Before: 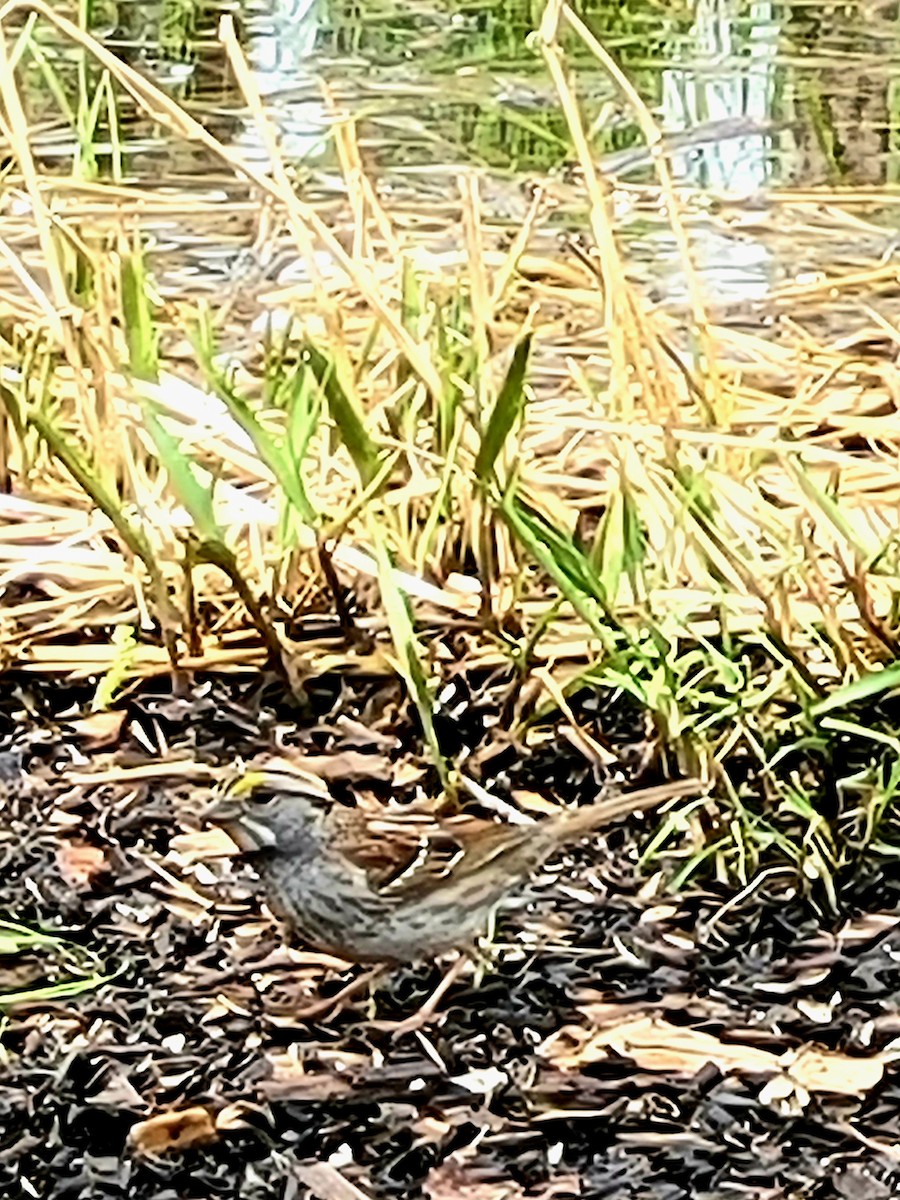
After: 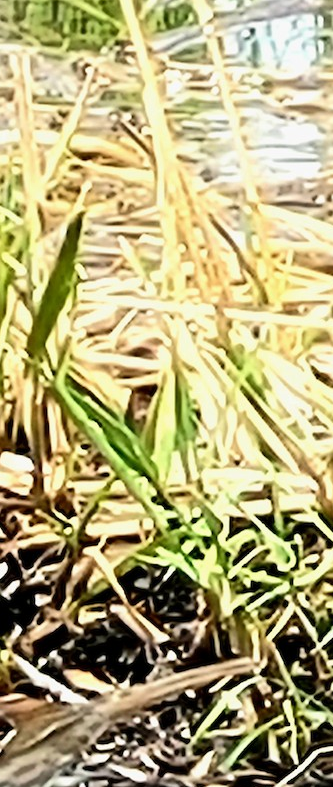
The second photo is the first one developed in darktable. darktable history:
crop and rotate: left 49.834%, top 10.144%, right 13.142%, bottom 24.219%
